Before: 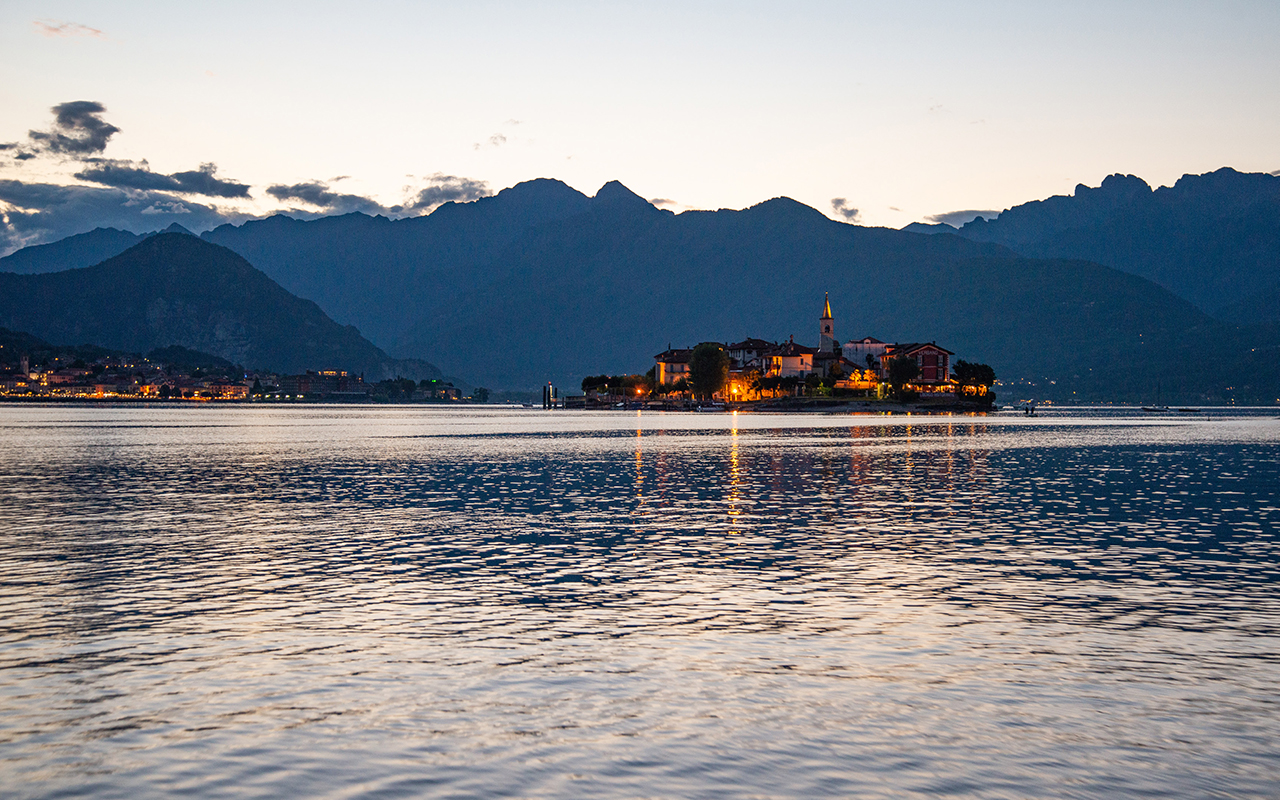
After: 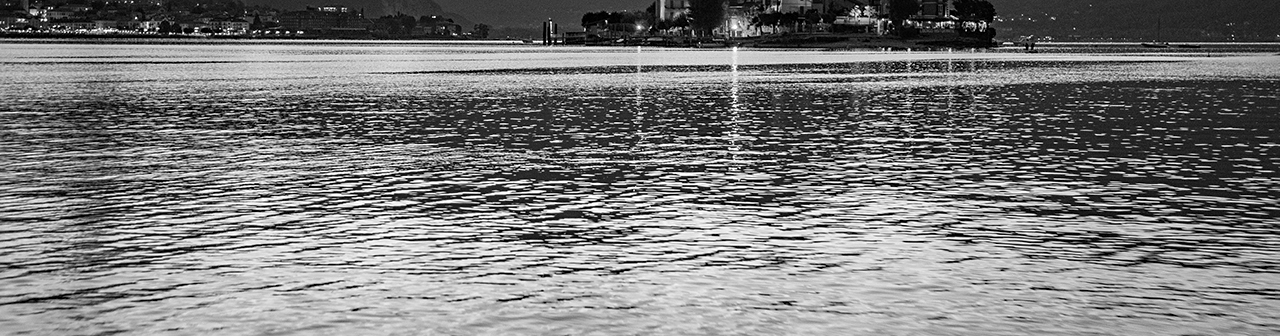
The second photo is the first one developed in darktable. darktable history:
tone curve: preserve colors none
haze removal: compatibility mode true, adaptive false
sharpen: amount 0.2
monochrome: on, module defaults
crop: top 45.551%, bottom 12.262%
